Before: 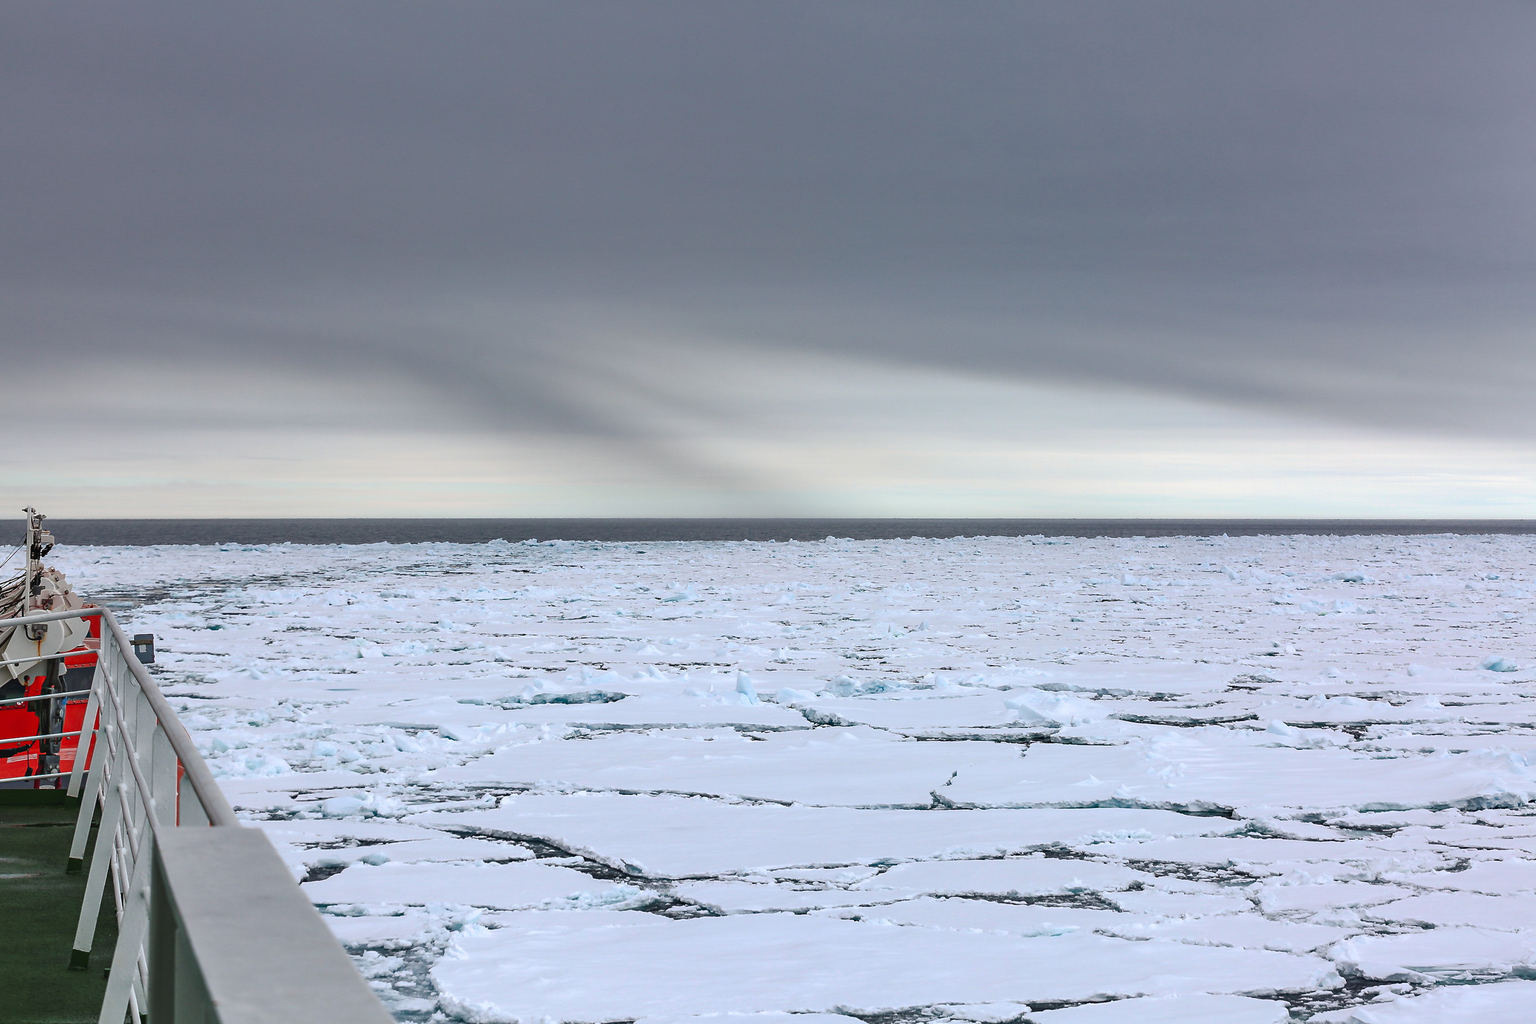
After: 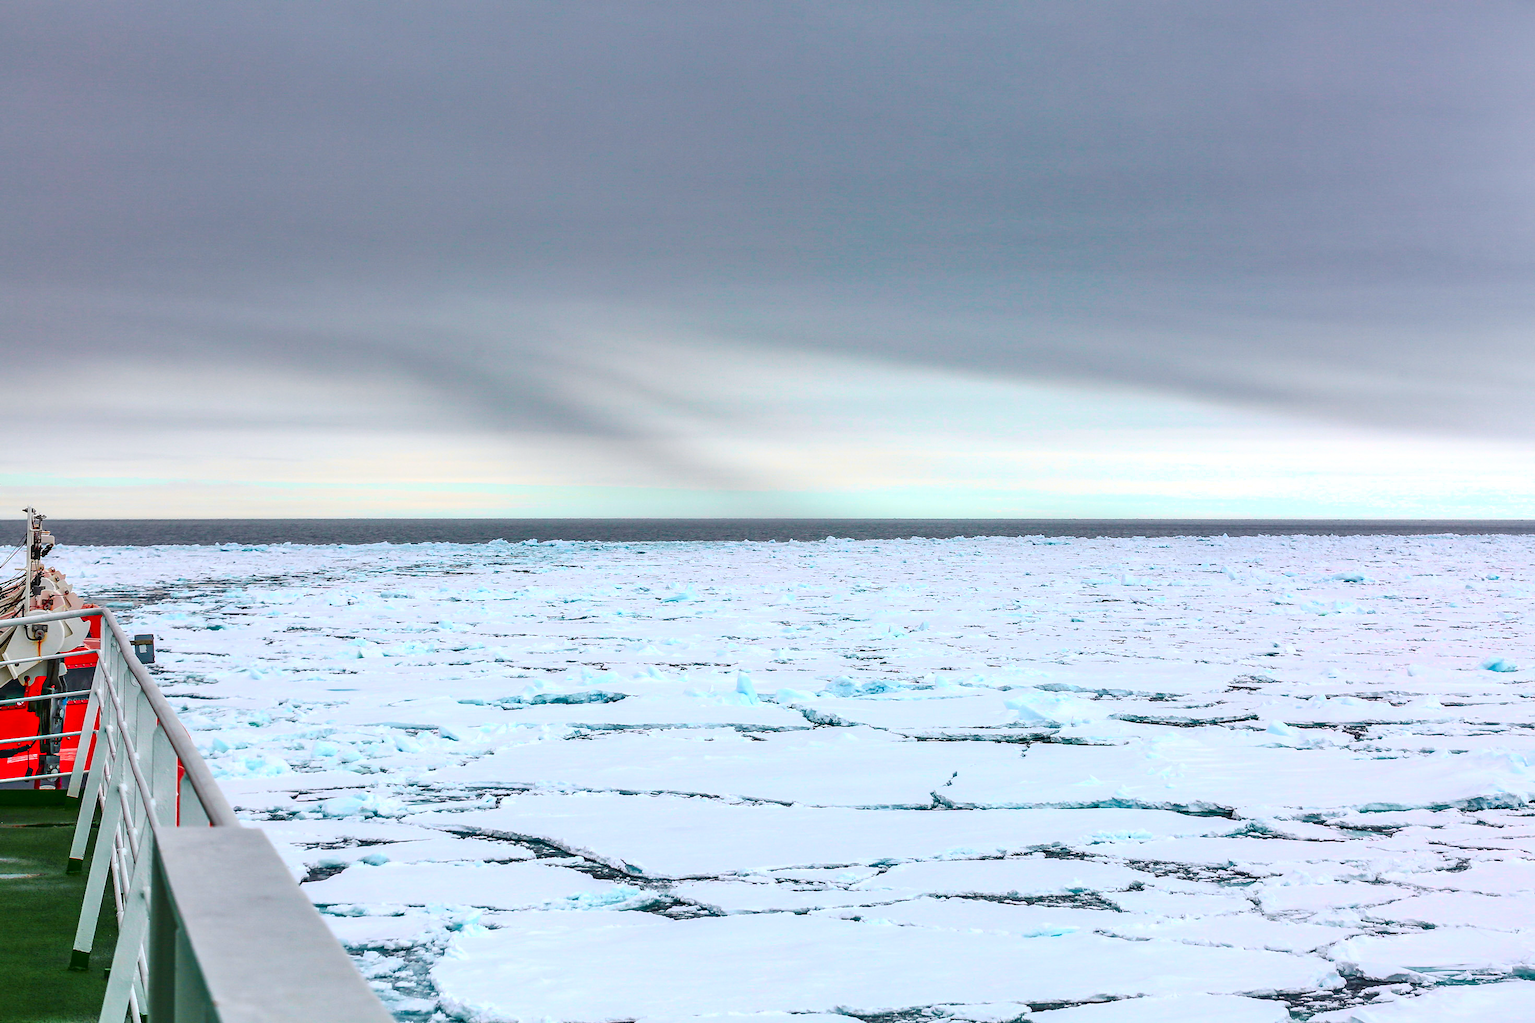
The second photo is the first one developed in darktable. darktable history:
tone curve: curves: ch0 [(0, 0) (0.051, 0.047) (0.102, 0.099) (0.258, 0.29) (0.442, 0.527) (0.695, 0.804) (0.88, 0.952) (1, 1)]; ch1 [(0, 0) (0.339, 0.298) (0.402, 0.363) (0.444, 0.415) (0.485, 0.469) (0.494, 0.493) (0.504, 0.501) (0.525, 0.534) (0.555, 0.593) (0.594, 0.648) (1, 1)]; ch2 [(0, 0) (0.48, 0.48) (0.504, 0.5) (0.535, 0.557) (0.581, 0.623) (0.649, 0.683) (0.824, 0.815) (1, 1)], color space Lab, independent channels, preserve colors none
contrast brightness saturation: saturation 0.5
local contrast: on, module defaults
